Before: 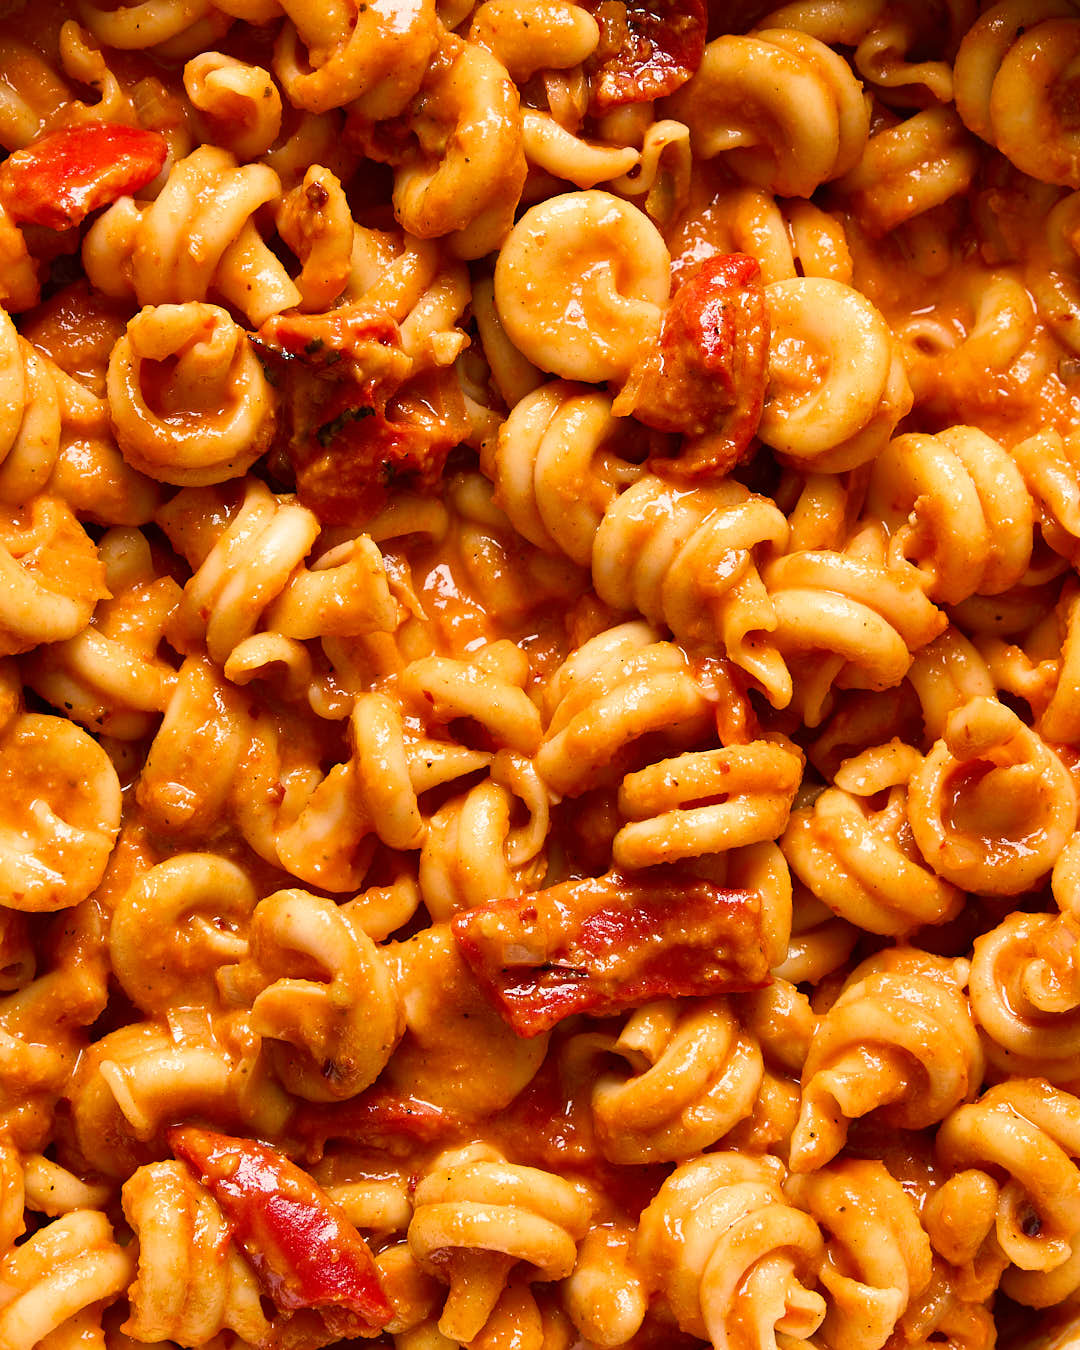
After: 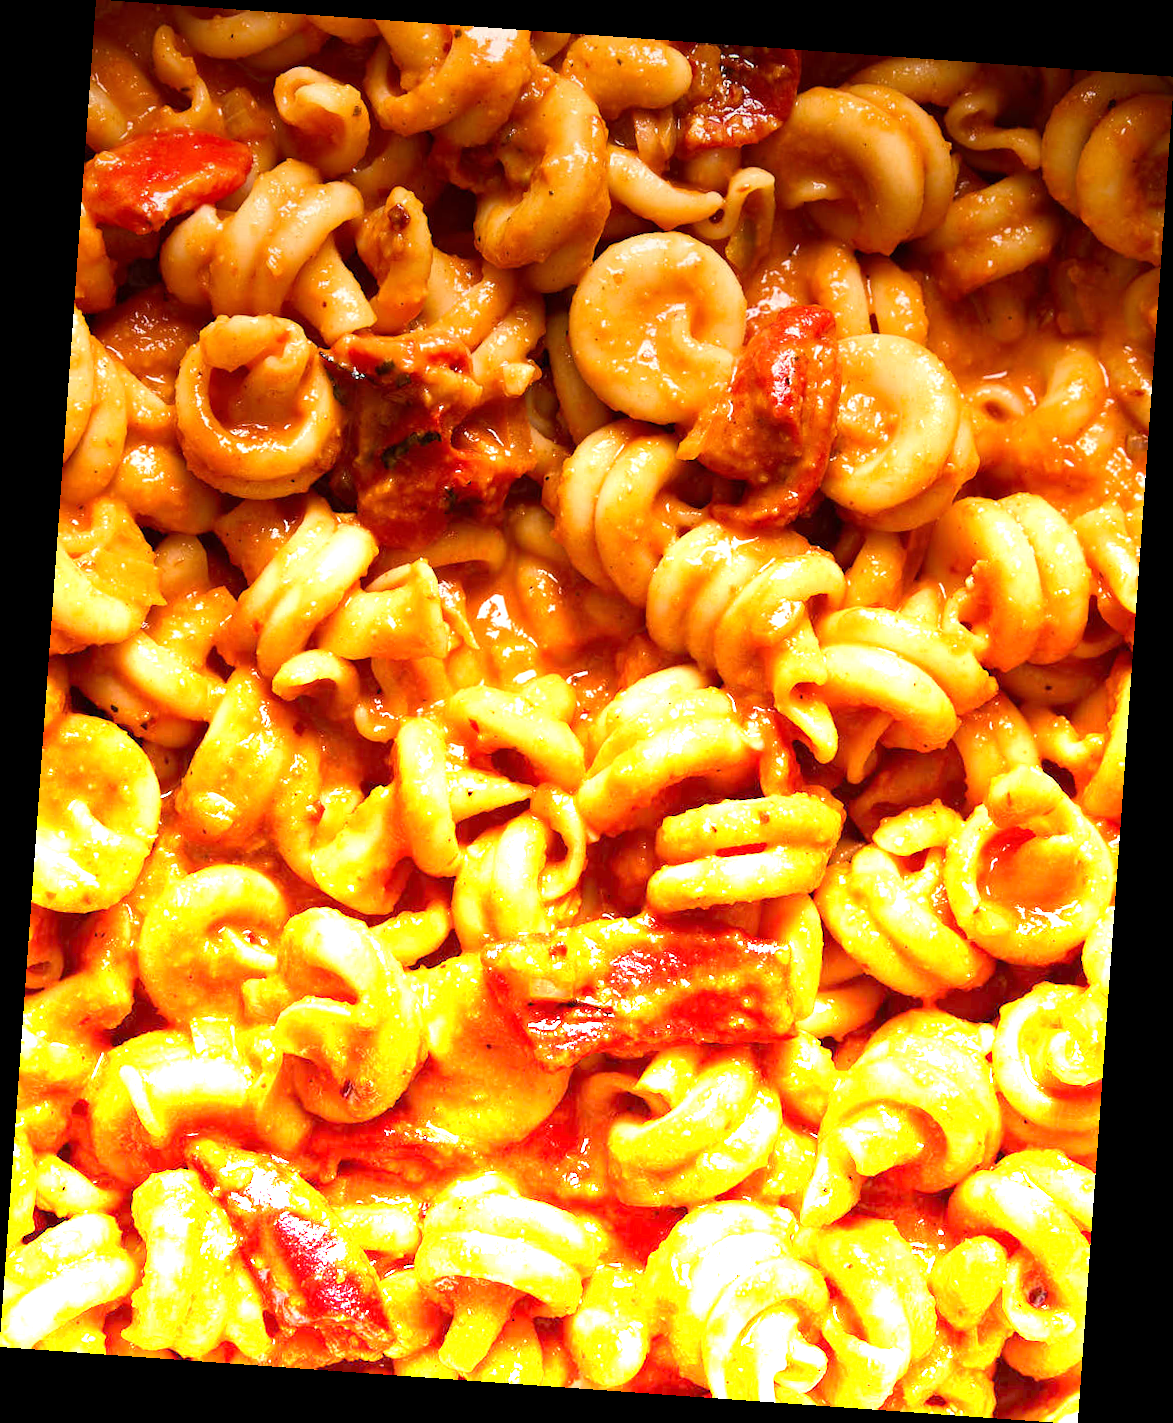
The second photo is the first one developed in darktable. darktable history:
graduated density: density -3.9 EV
rotate and perspective: rotation 4.1°, automatic cropping off
